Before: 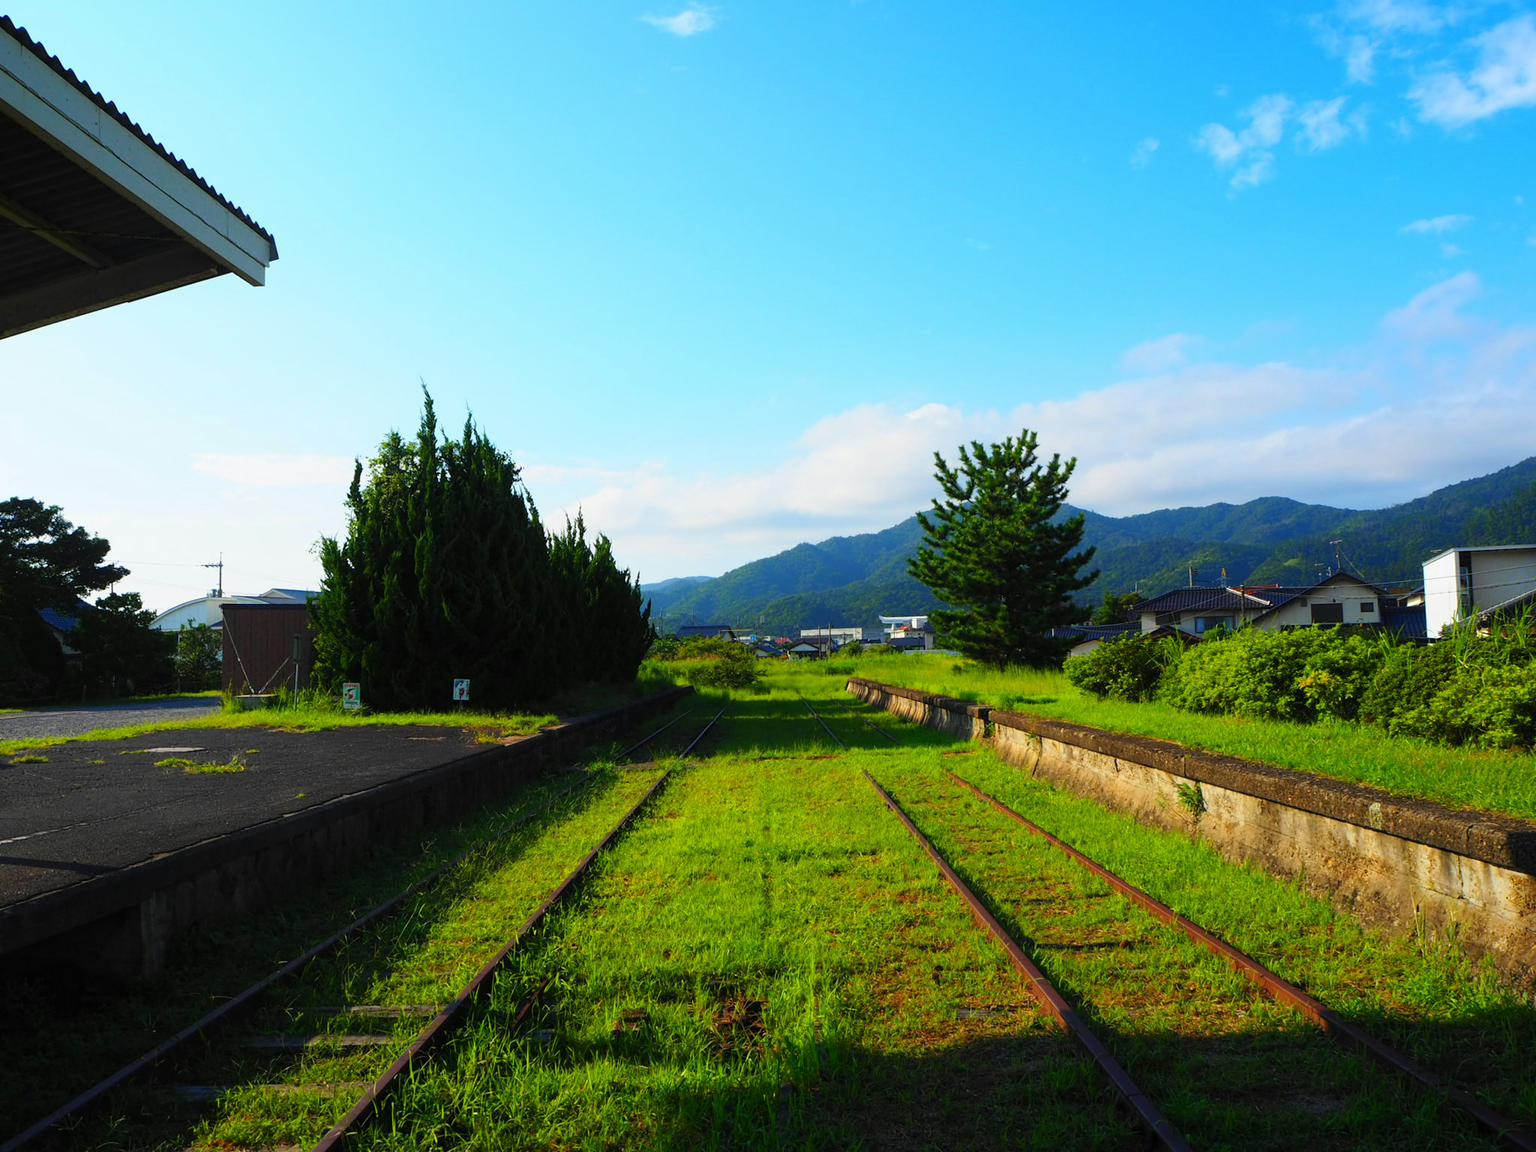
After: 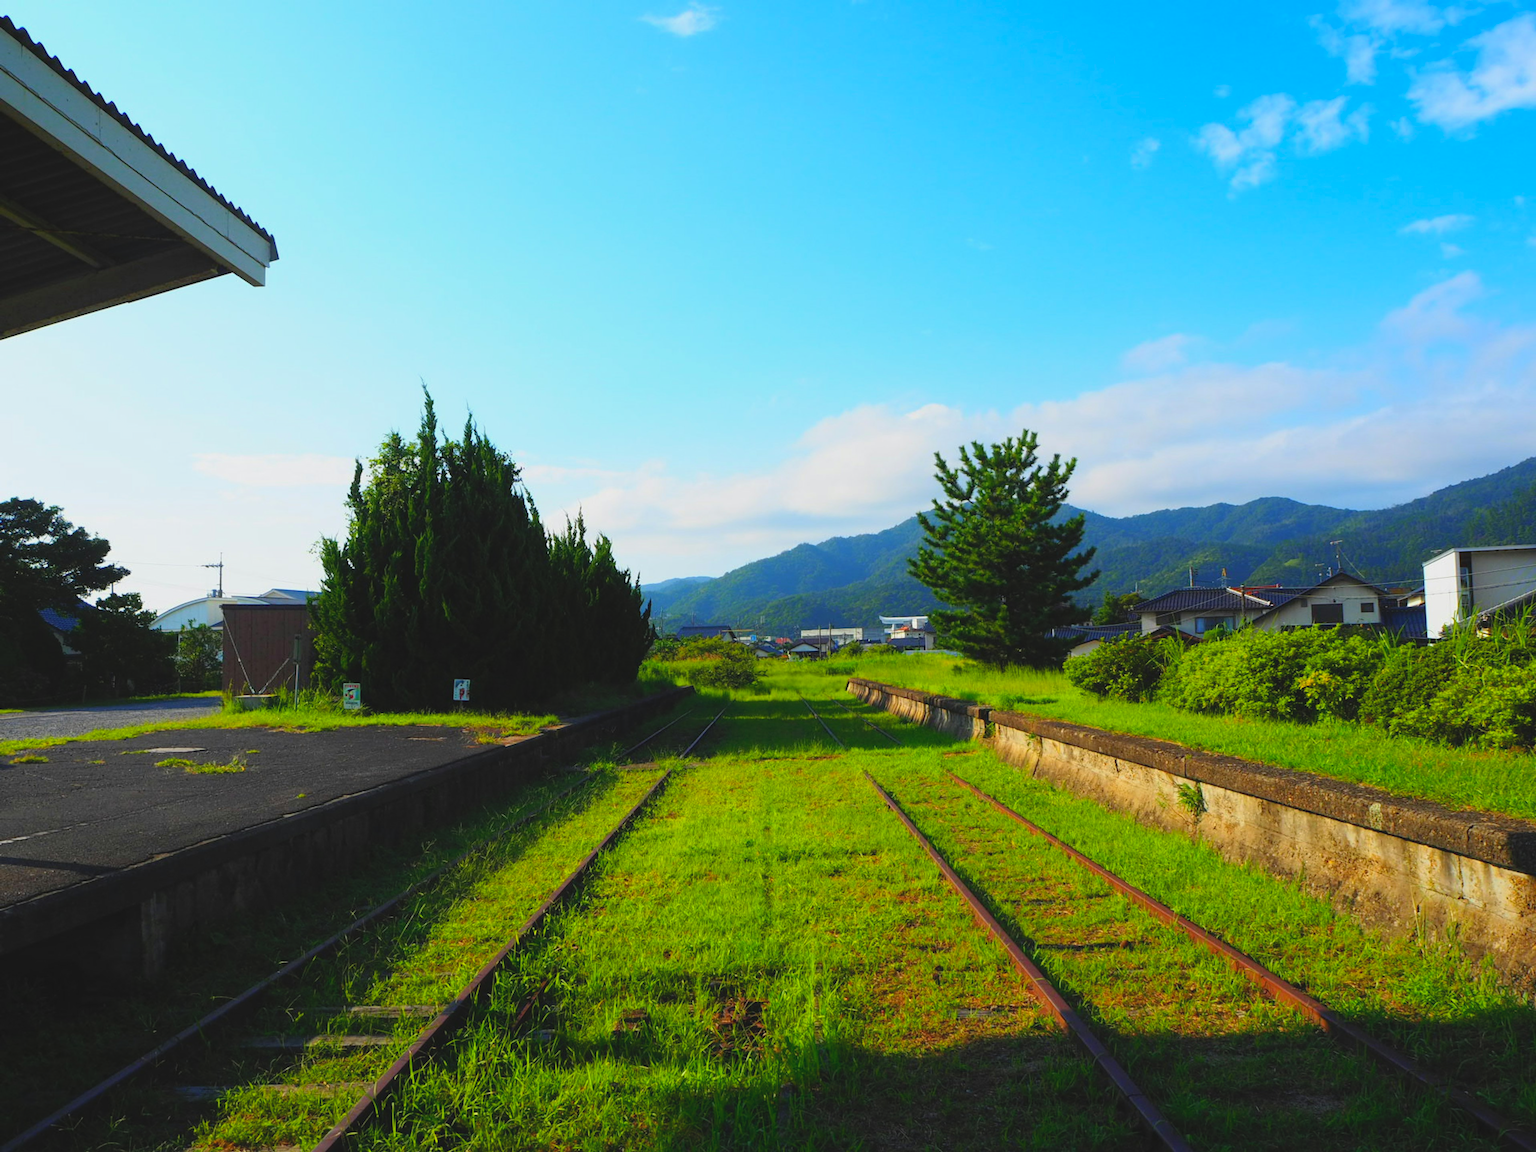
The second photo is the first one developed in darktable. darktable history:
contrast brightness saturation: contrast -0.102, brightness 0.047, saturation 0.078
